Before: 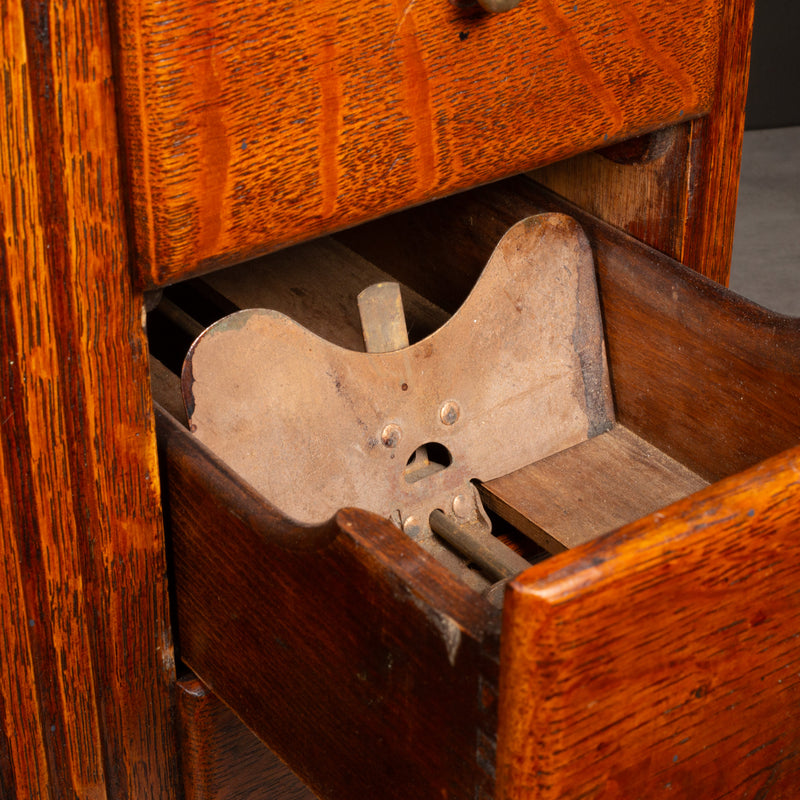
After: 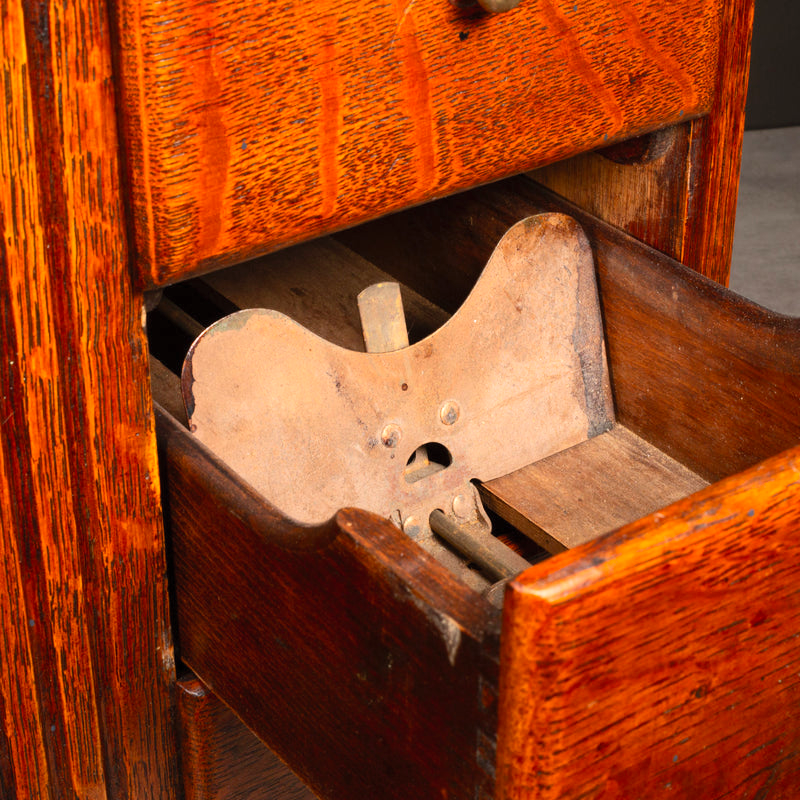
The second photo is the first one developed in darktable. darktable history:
contrast brightness saturation: contrast 0.202, brightness 0.168, saturation 0.227
